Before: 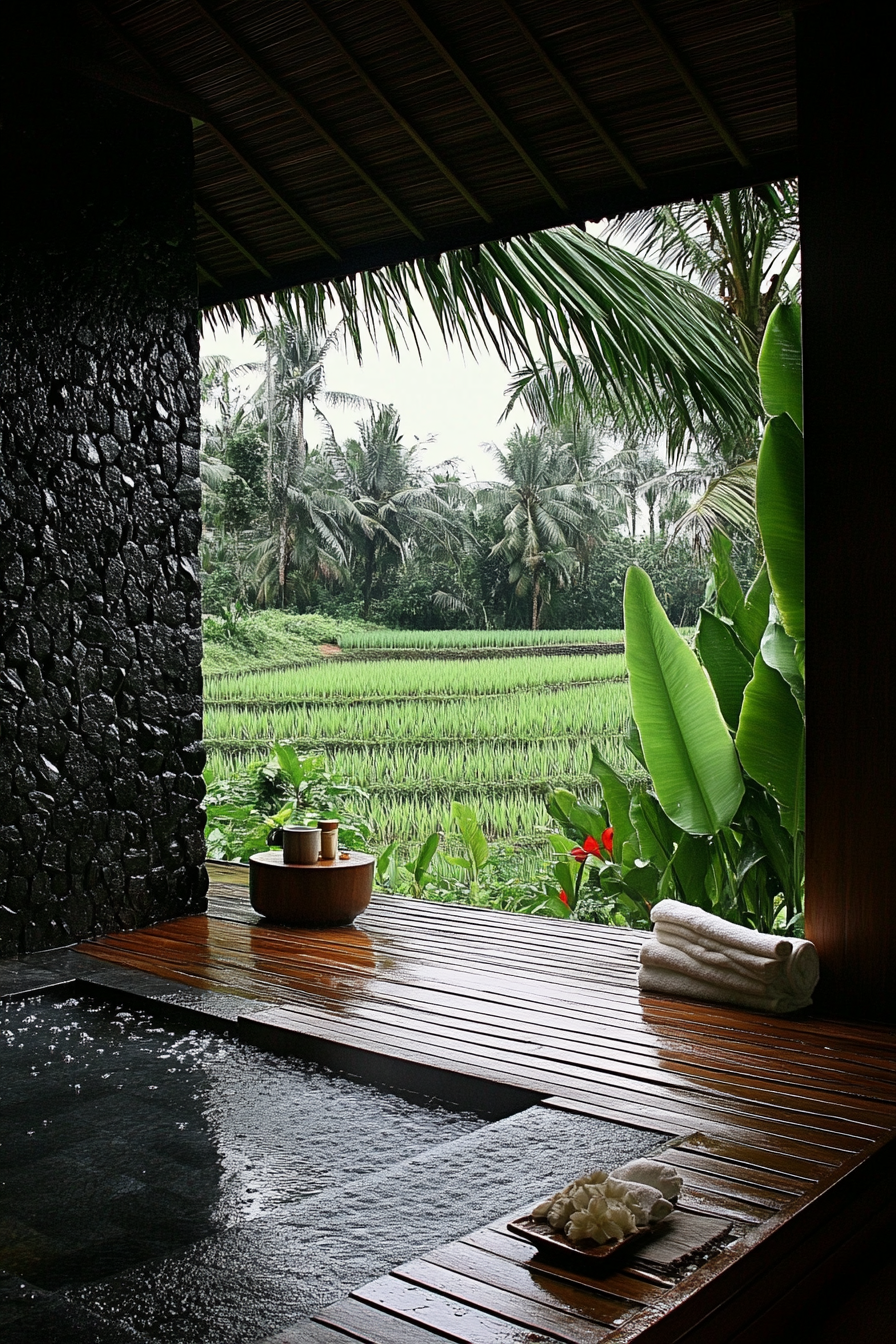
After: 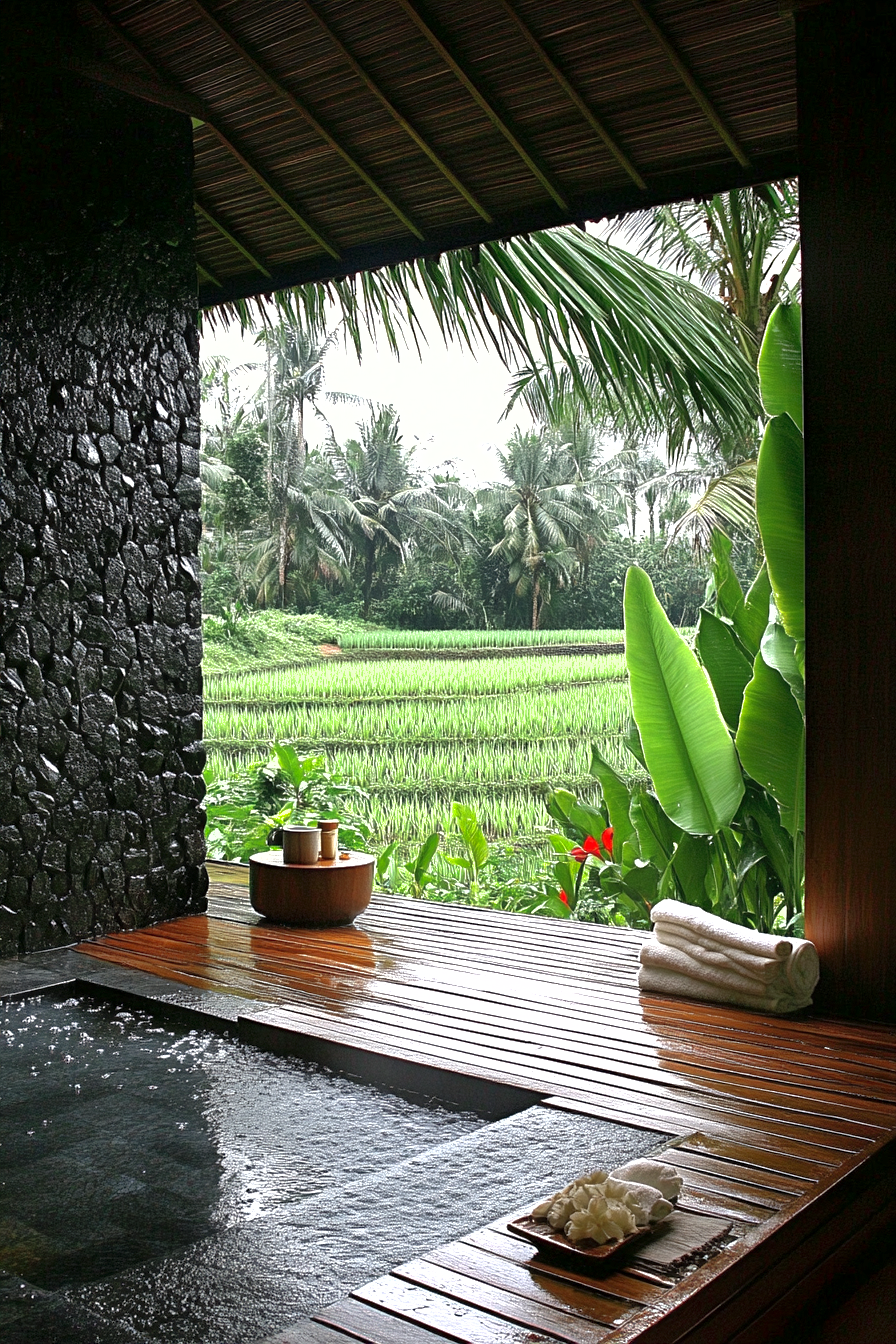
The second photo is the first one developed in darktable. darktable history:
exposure: exposure 0.738 EV, compensate exposure bias true, compensate highlight preservation false
shadows and highlights: on, module defaults
